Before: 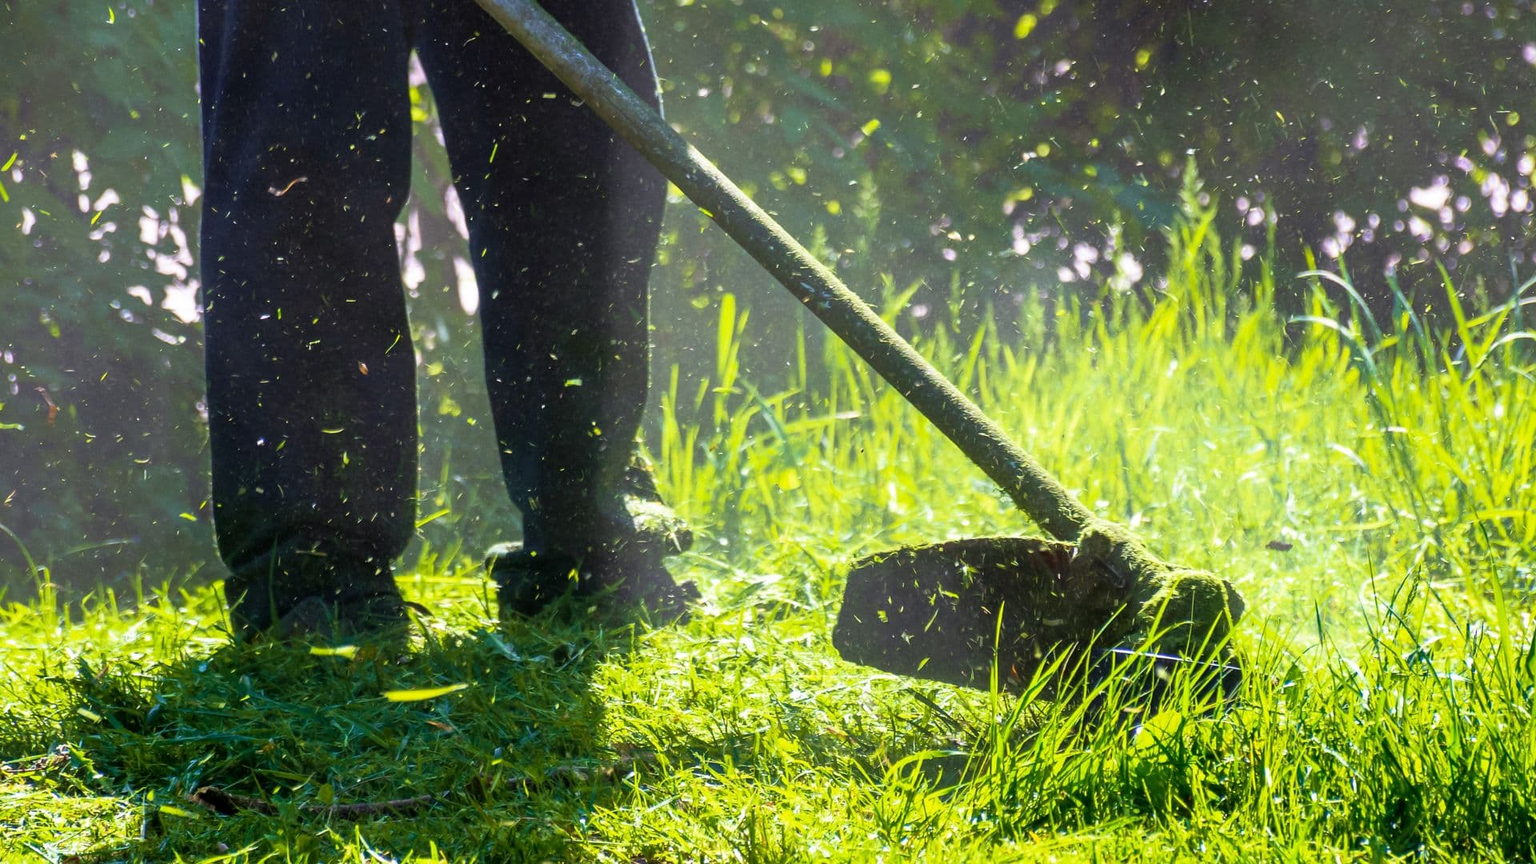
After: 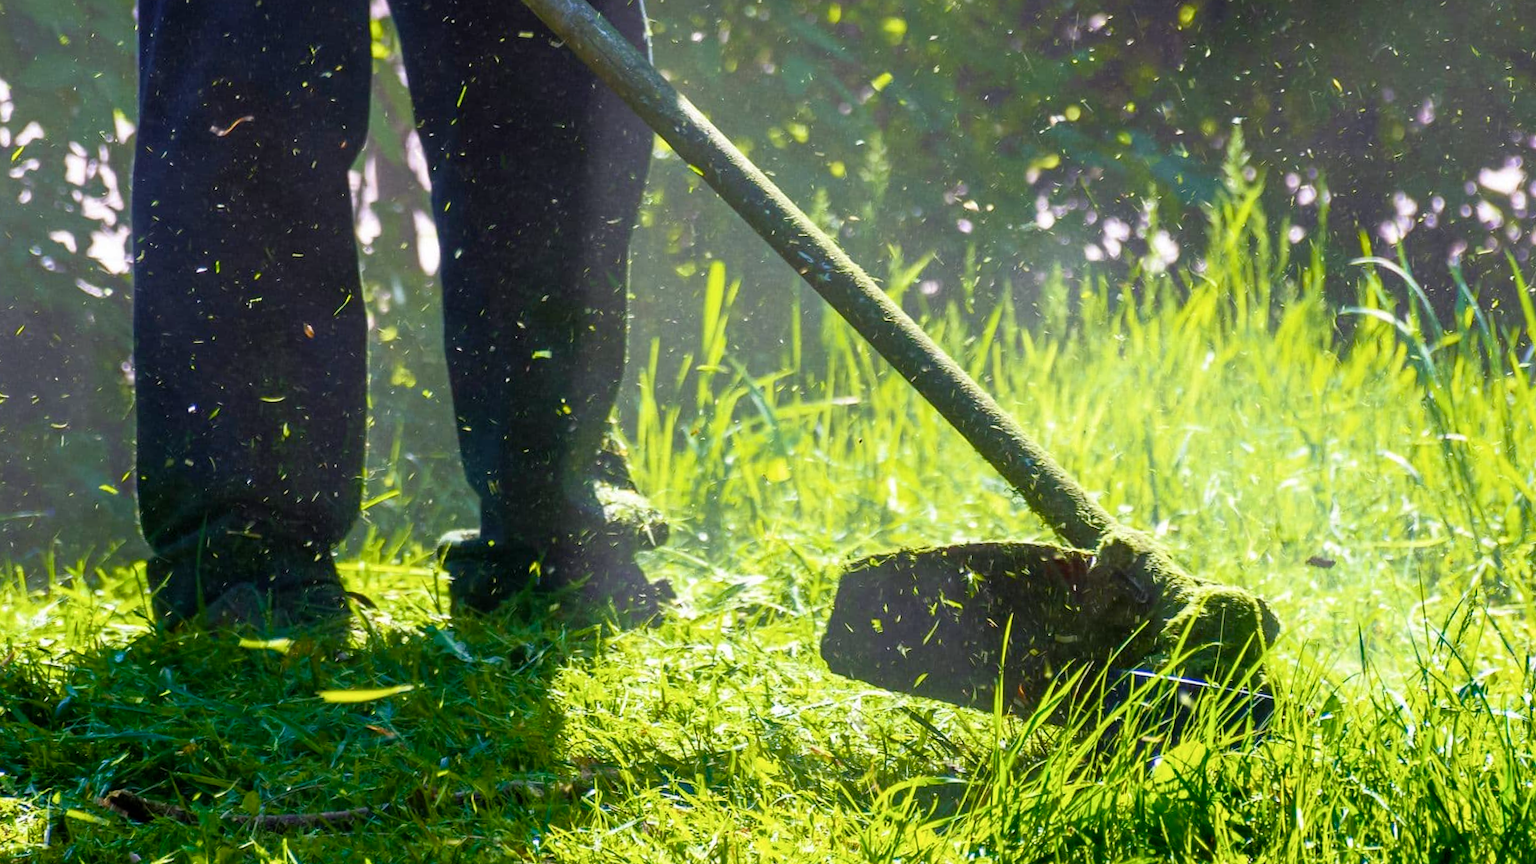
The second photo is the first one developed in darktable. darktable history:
crop and rotate: angle -1.91°, left 3.157%, top 4.129%, right 1.632%, bottom 0.586%
color balance rgb: shadows lift › chroma 1.834%, shadows lift › hue 263.95°, perceptual saturation grading › global saturation 20%, perceptual saturation grading › highlights -25.795%, perceptual saturation grading › shadows 24.544%
